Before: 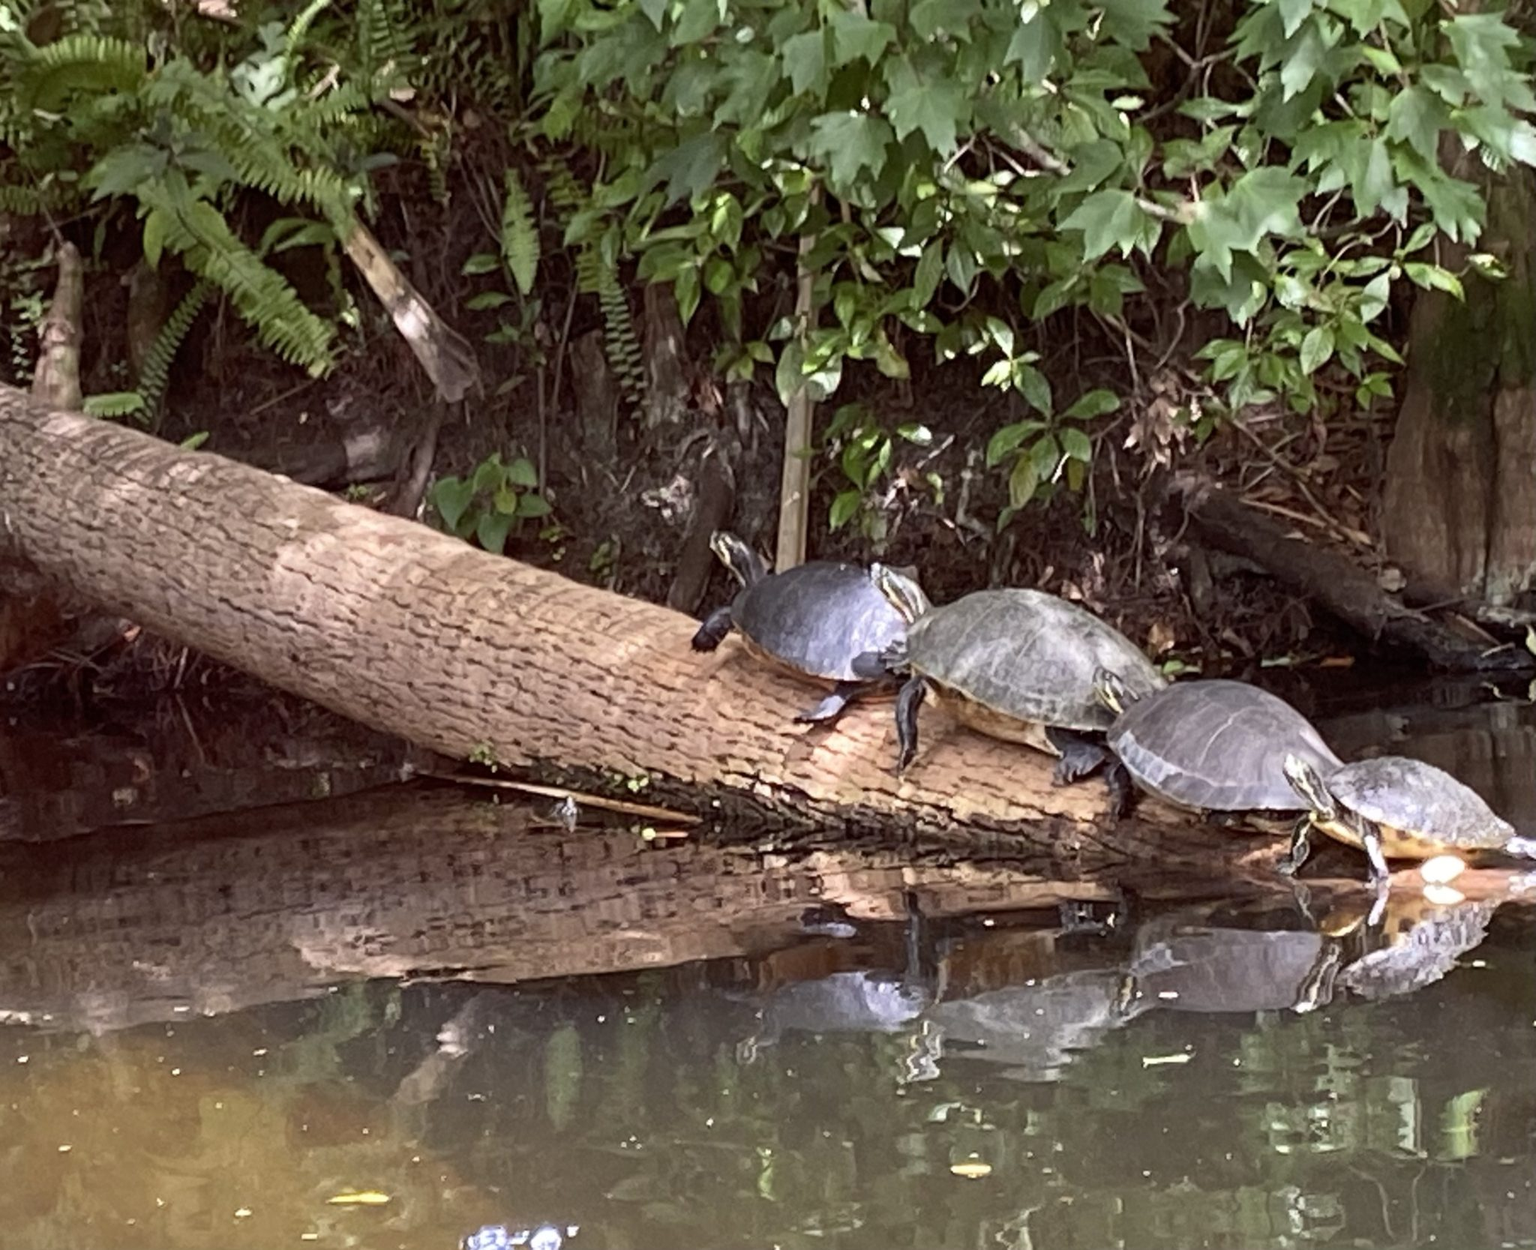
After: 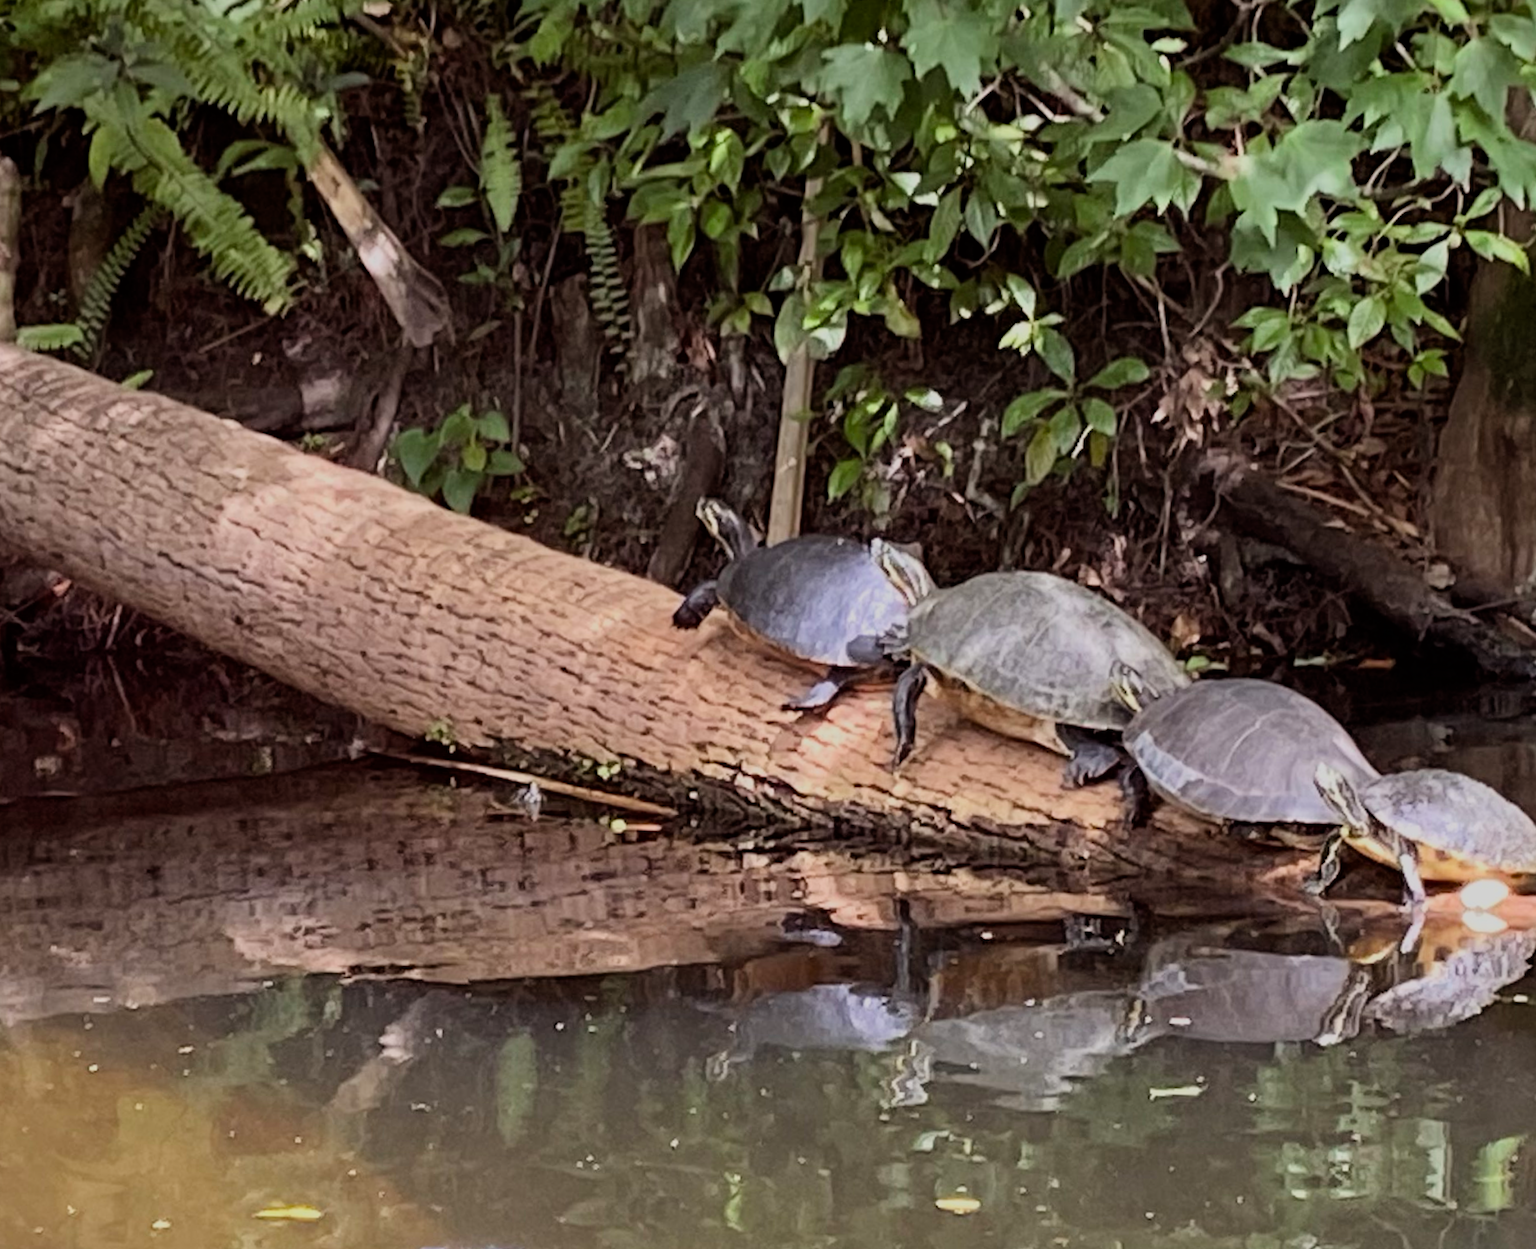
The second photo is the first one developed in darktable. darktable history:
filmic rgb: black relative exposure -7.48 EV, white relative exposure 4.83 EV, hardness 3.4, color science v6 (2022)
crop and rotate: angle -1.96°, left 3.097%, top 4.154%, right 1.586%, bottom 0.529%
